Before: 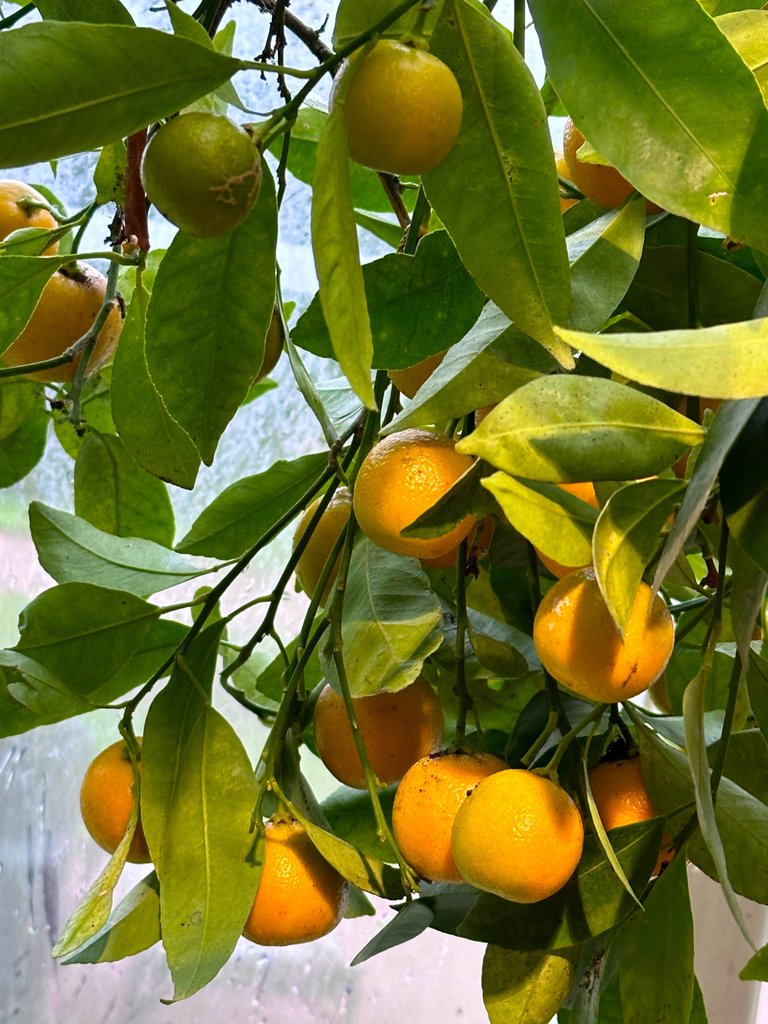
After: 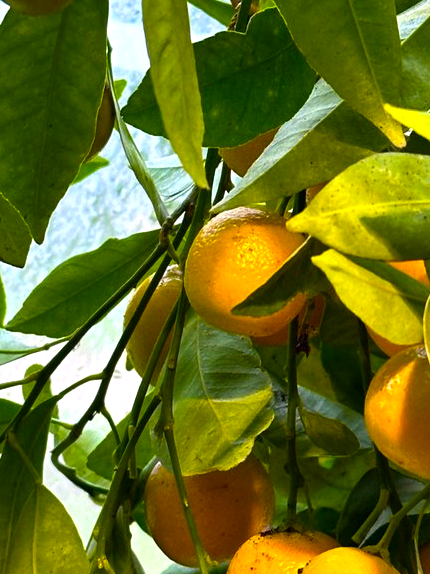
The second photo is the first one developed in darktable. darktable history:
crop and rotate: left 22.056%, top 21.742%, right 21.861%, bottom 22.121%
color balance rgb: perceptual saturation grading › global saturation 30.636%, perceptual brilliance grading › highlights 9.253%, perceptual brilliance grading › shadows -4.684%, global vibrance 20%
